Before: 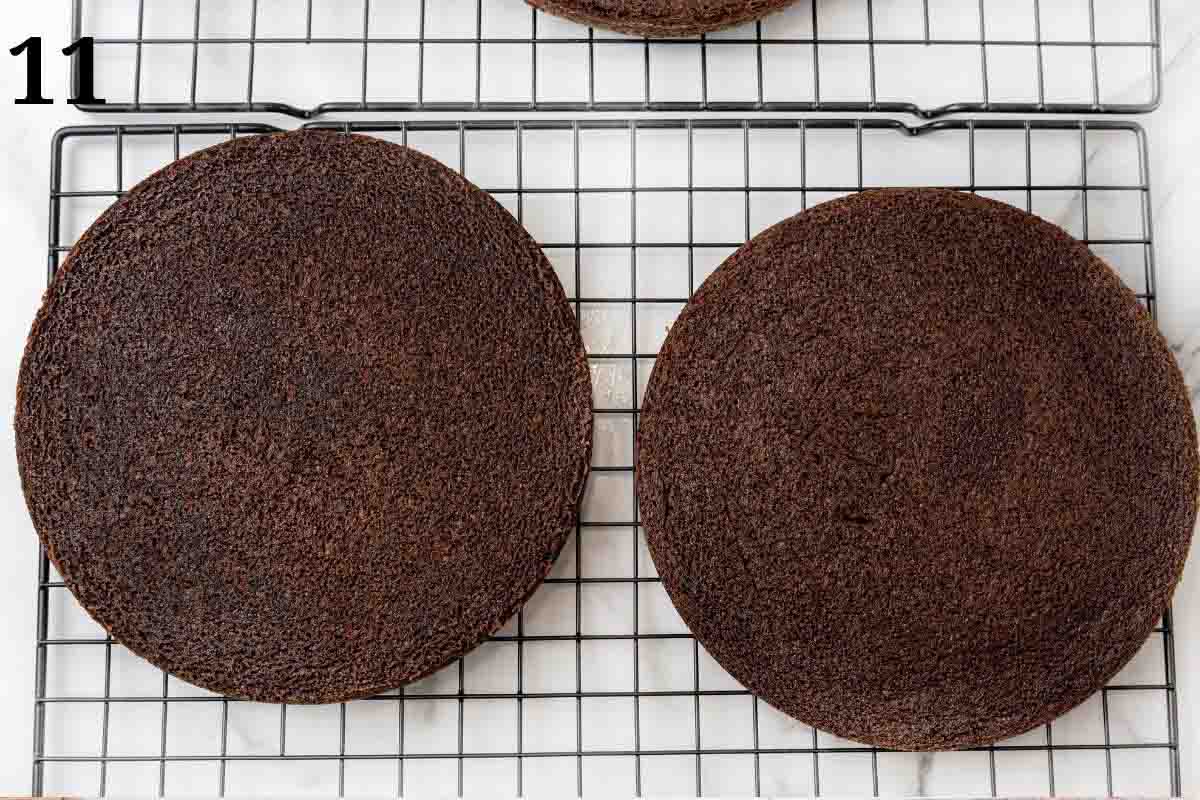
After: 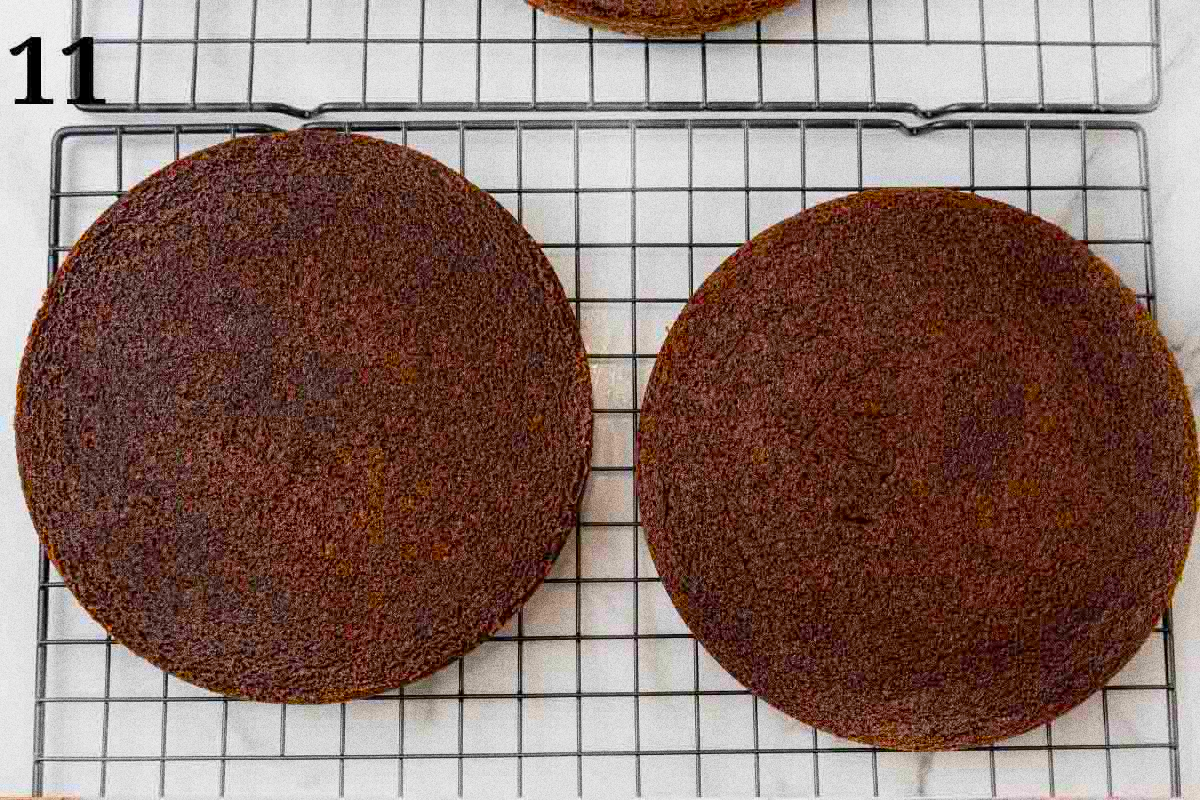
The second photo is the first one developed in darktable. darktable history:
color balance: input saturation 134.34%, contrast -10.04%, contrast fulcrum 19.67%, output saturation 133.51%
grain: strength 49.07%
